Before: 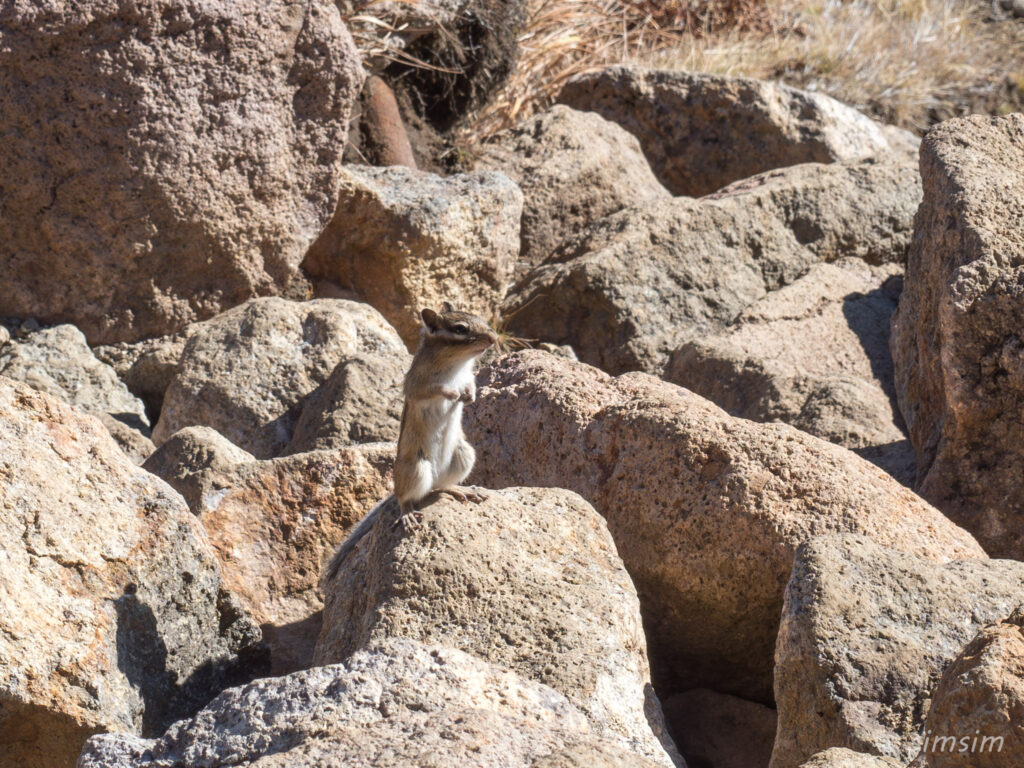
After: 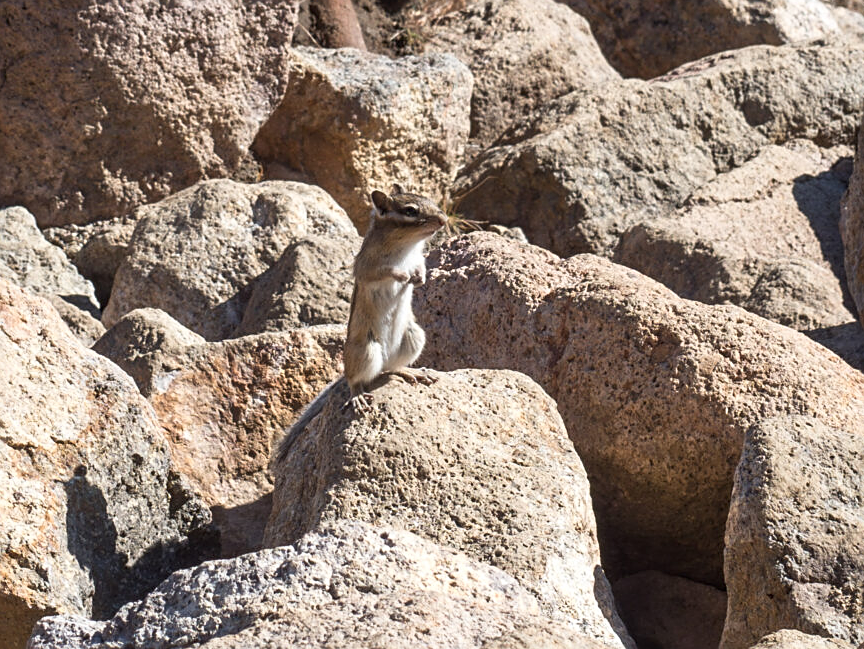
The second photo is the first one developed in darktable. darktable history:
shadows and highlights: shadows 0.584, highlights 38.6, highlights color adjustment 0.245%
crop and rotate: left 4.921%, top 15.434%, right 10.697%
sharpen: on, module defaults
